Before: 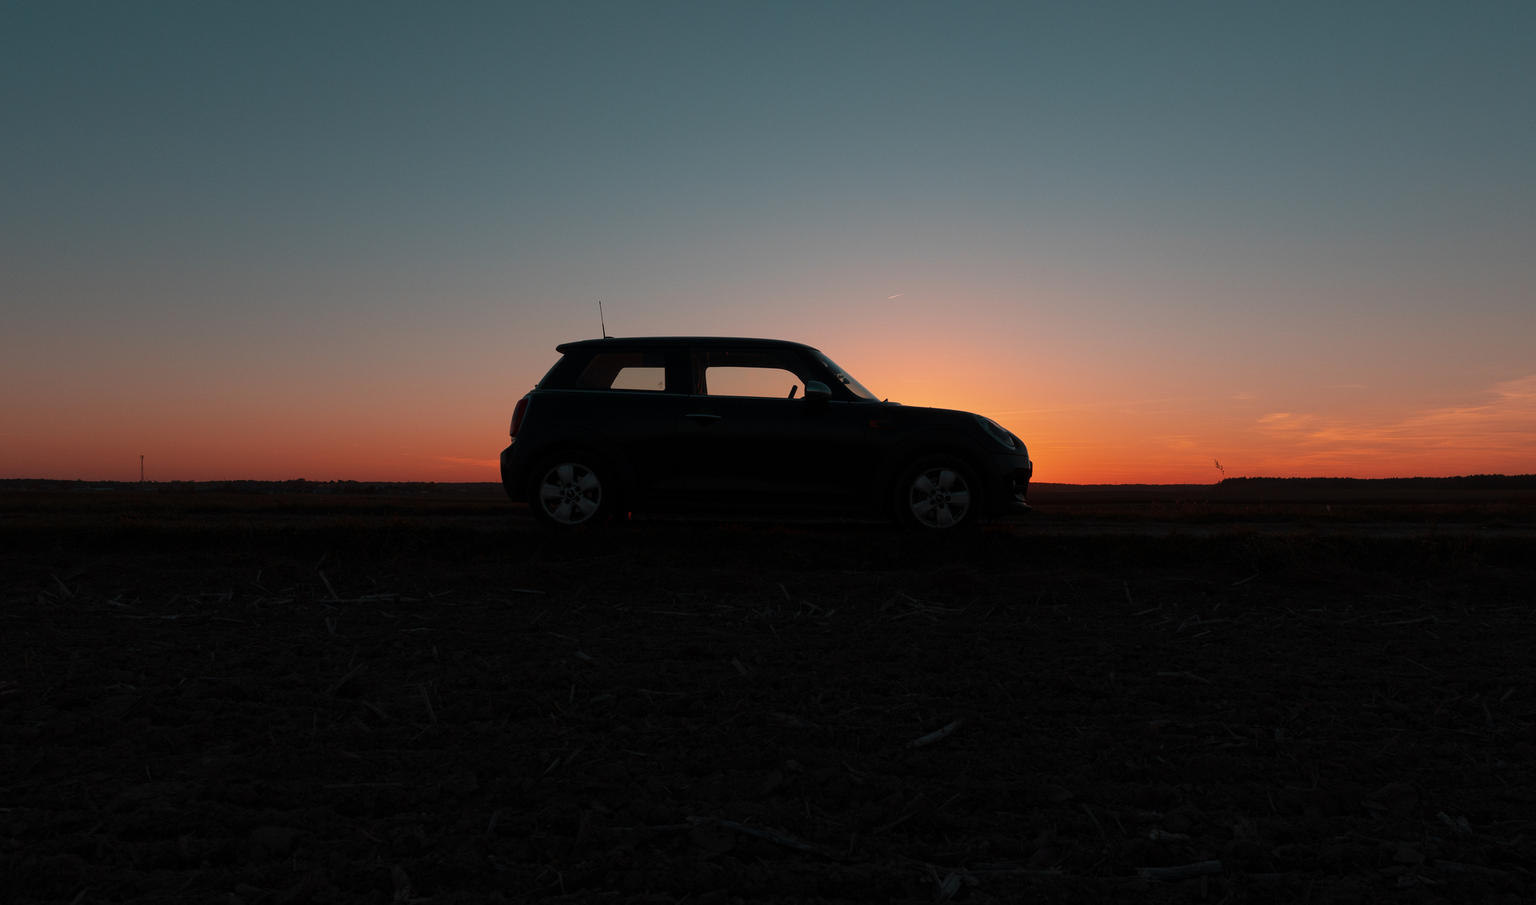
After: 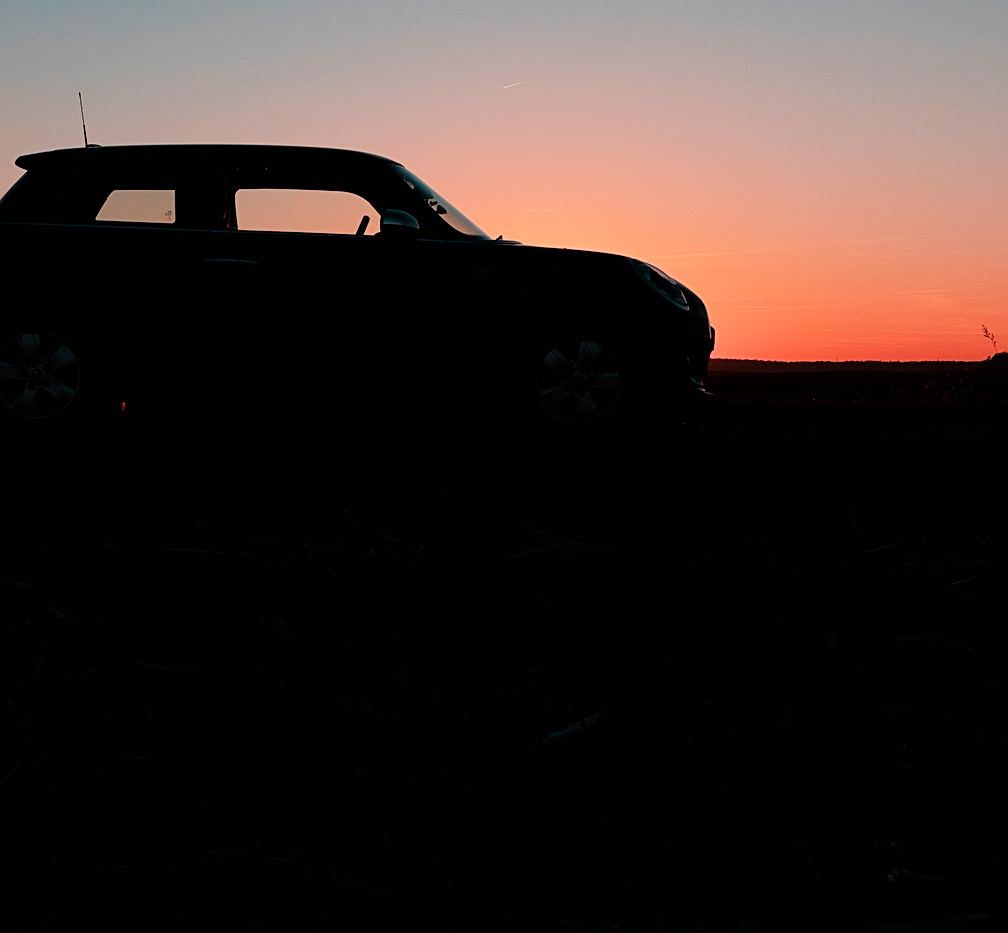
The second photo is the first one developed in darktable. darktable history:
crop: left 35.537%, top 26.35%, right 19.742%, bottom 3.424%
sharpen: amount 0.499
filmic rgb: black relative exposure -7.65 EV, white relative exposure 4.56 EV, hardness 3.61
exposure: black level correction 0, exposure 0.696 EV, compensate highlight preservation false
